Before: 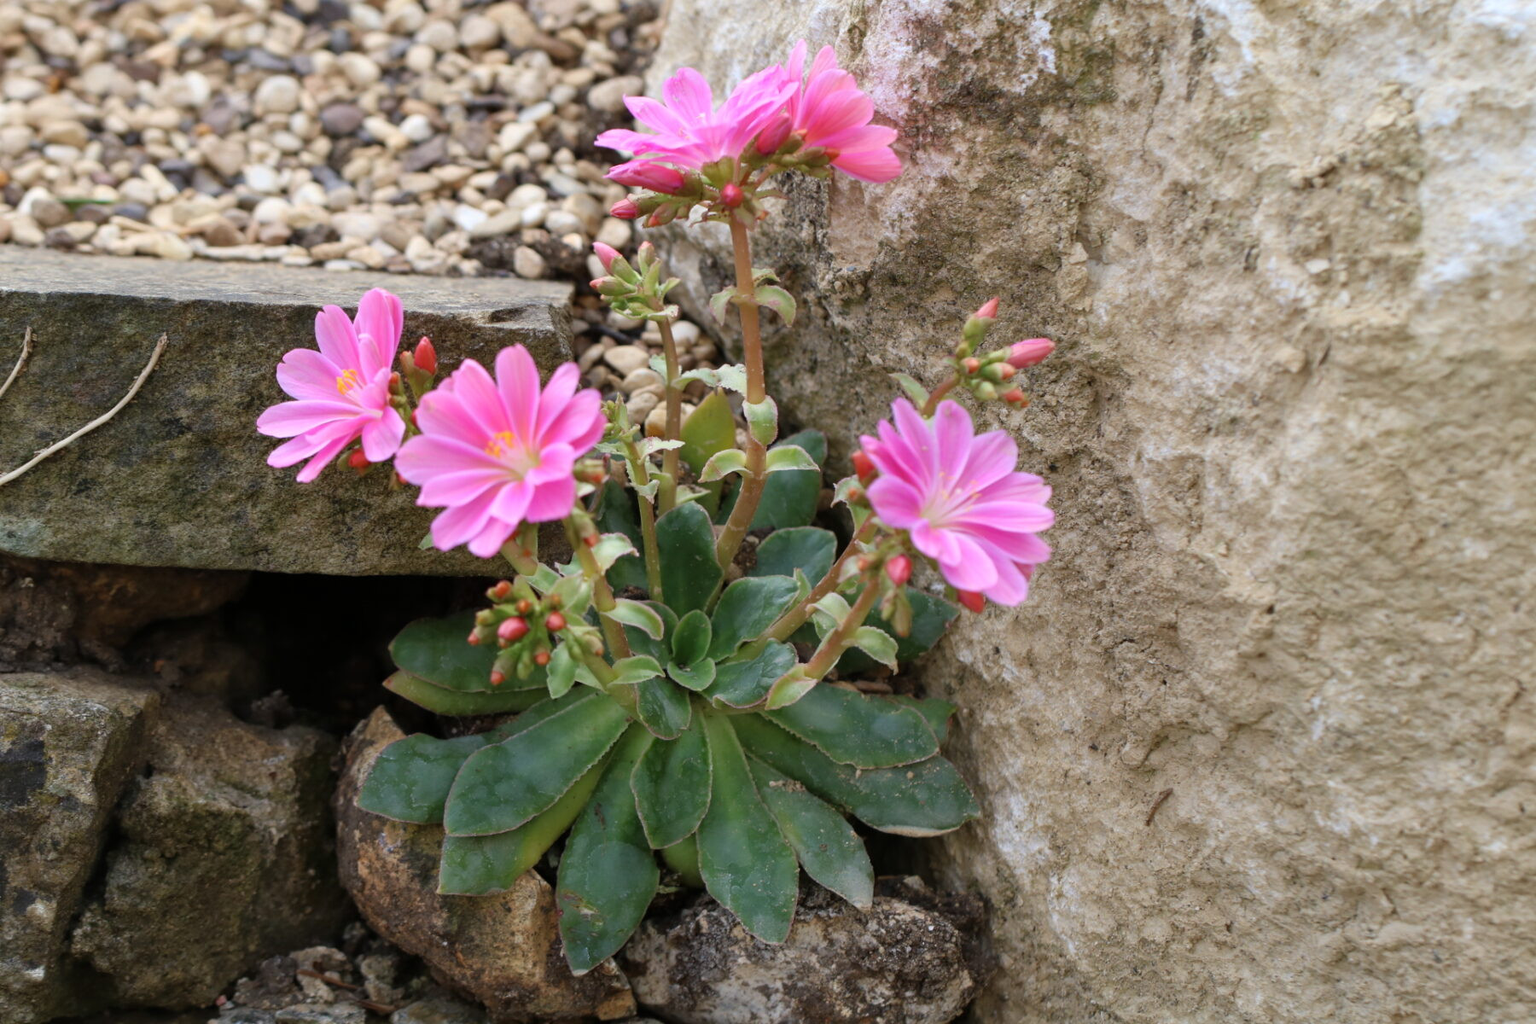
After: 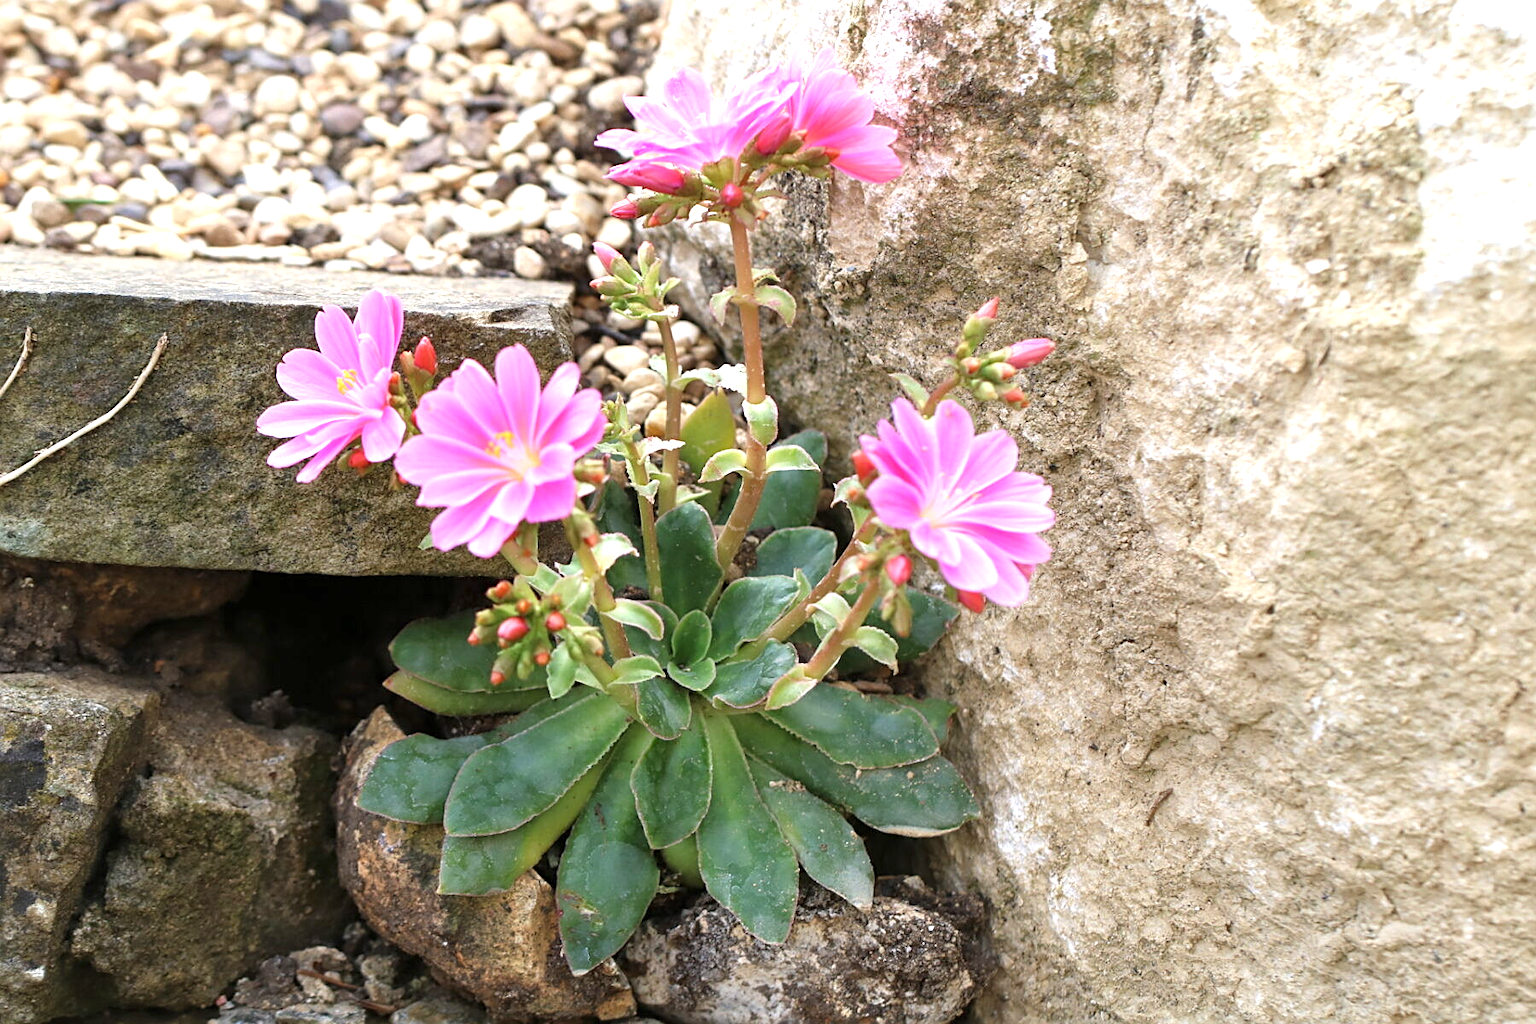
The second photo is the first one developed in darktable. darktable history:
exposure: exposure 0.947 EV, compensate exposure bias true, compensate highlight preservation false
sharpen: on, module defaults
